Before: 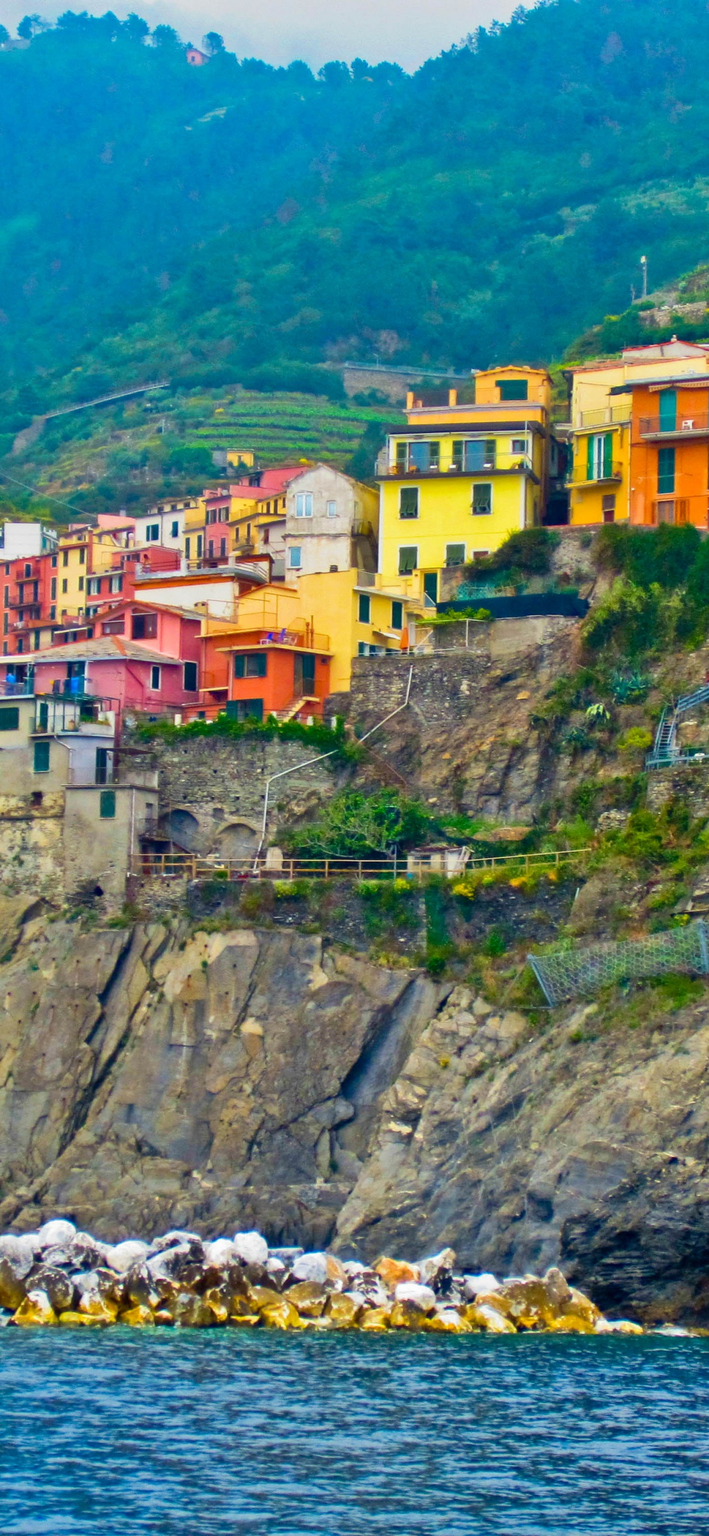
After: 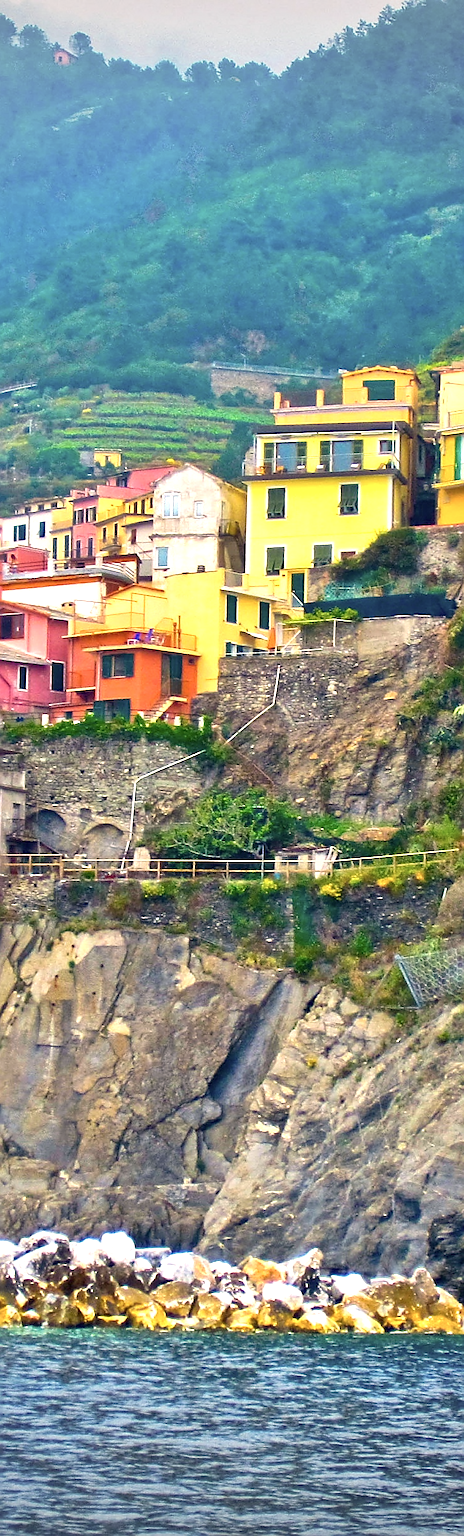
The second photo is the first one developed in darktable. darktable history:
sharpen: radius 1.398, amount 1.25, threshold 0.755
contrast brightness saturation: saturation -0.175
exposure: black level correction 0, exposure 0.685 EV, compensate exposure bias true, compensate highlight preservation false
crop and rotate: left 18.785%, right 15.722%
local contrast: highlights 104%, shadows 101%, detail 120%, midtone range 0.2
color correction: highlights a* 5.89, highlights b* 4.8
vignetting: fall-off start 88.56%, fall-off radius 43.69%, width/height ratio 1.159, unbound false
